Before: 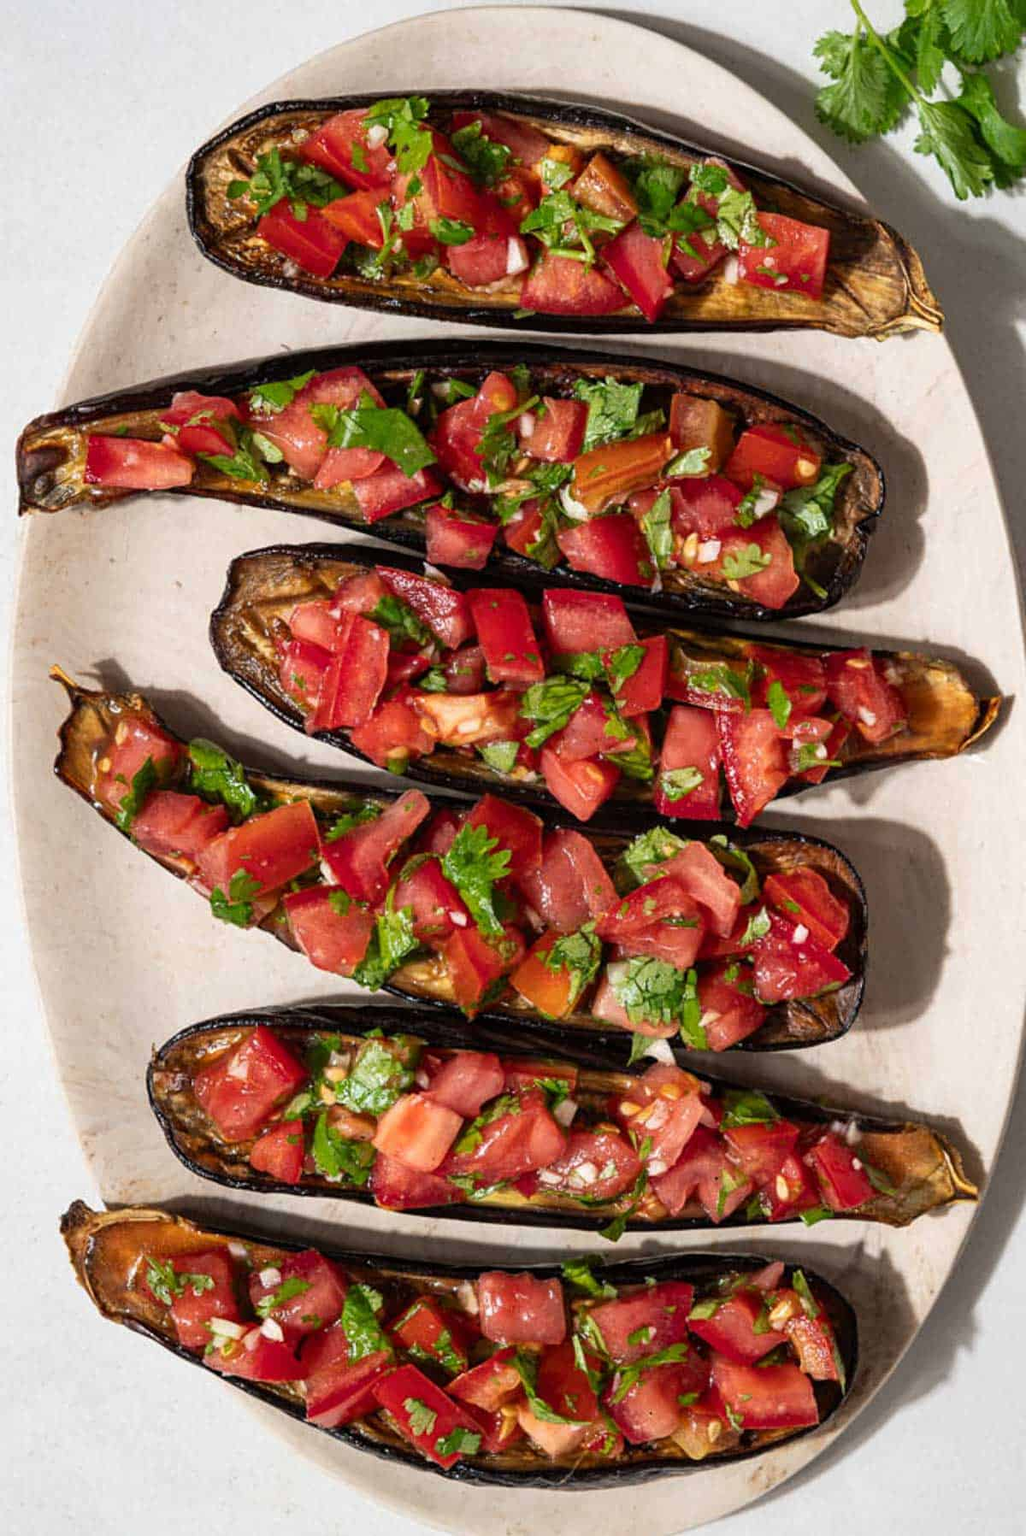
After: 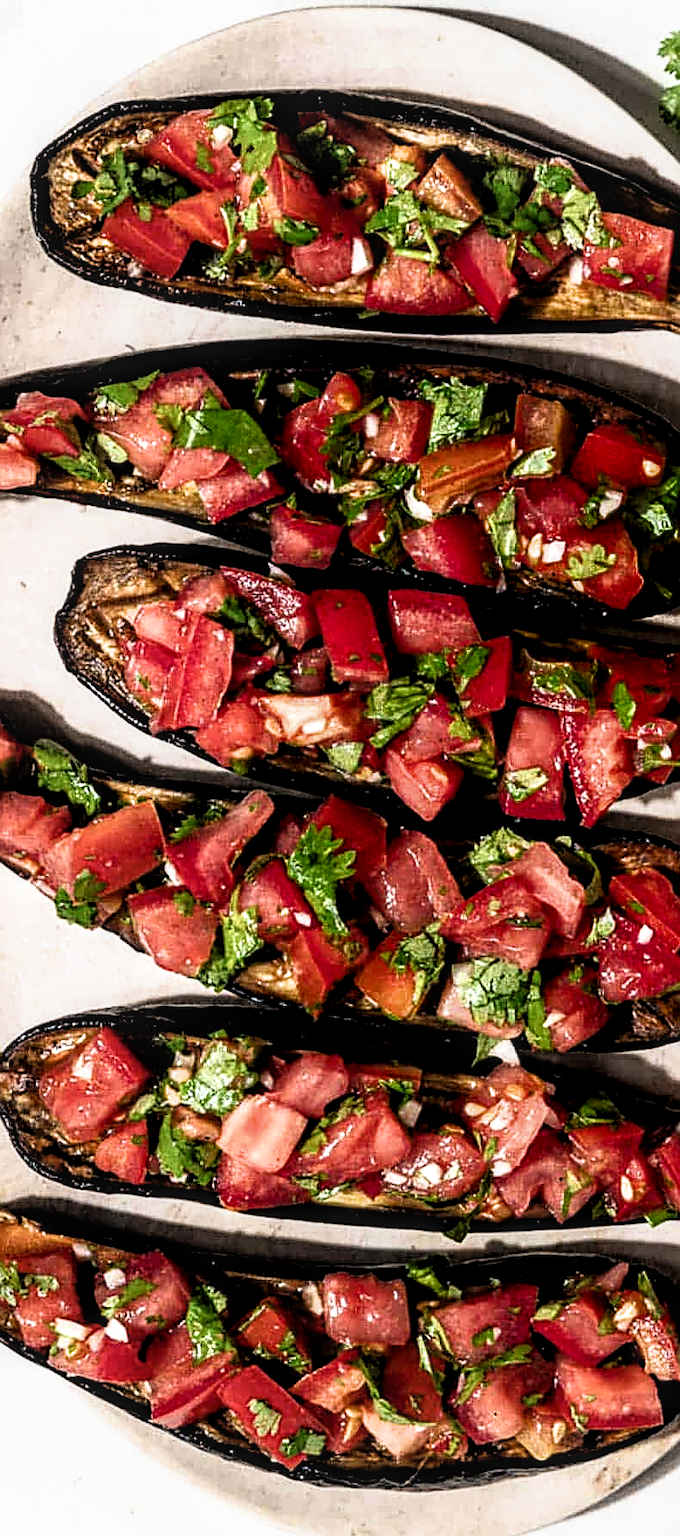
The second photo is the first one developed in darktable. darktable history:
local contrast: detail 130%
sharpen: on, module defaults
crop and rotate: left 15.215%, right 18.381%
shadows and highlights: shadows -86.98, highlights -36.14, shadows color adjustment 98.01%, highlights color adjustment 58.77%, soften with gaussian
filmic rgb: black relative exposure -3.63 EV, white relative exposure 2.12 EV, threshold 2.97 EV, hardness 3.62, iterations of high-quality reconstruction 0, enable highlight reconstruction true
